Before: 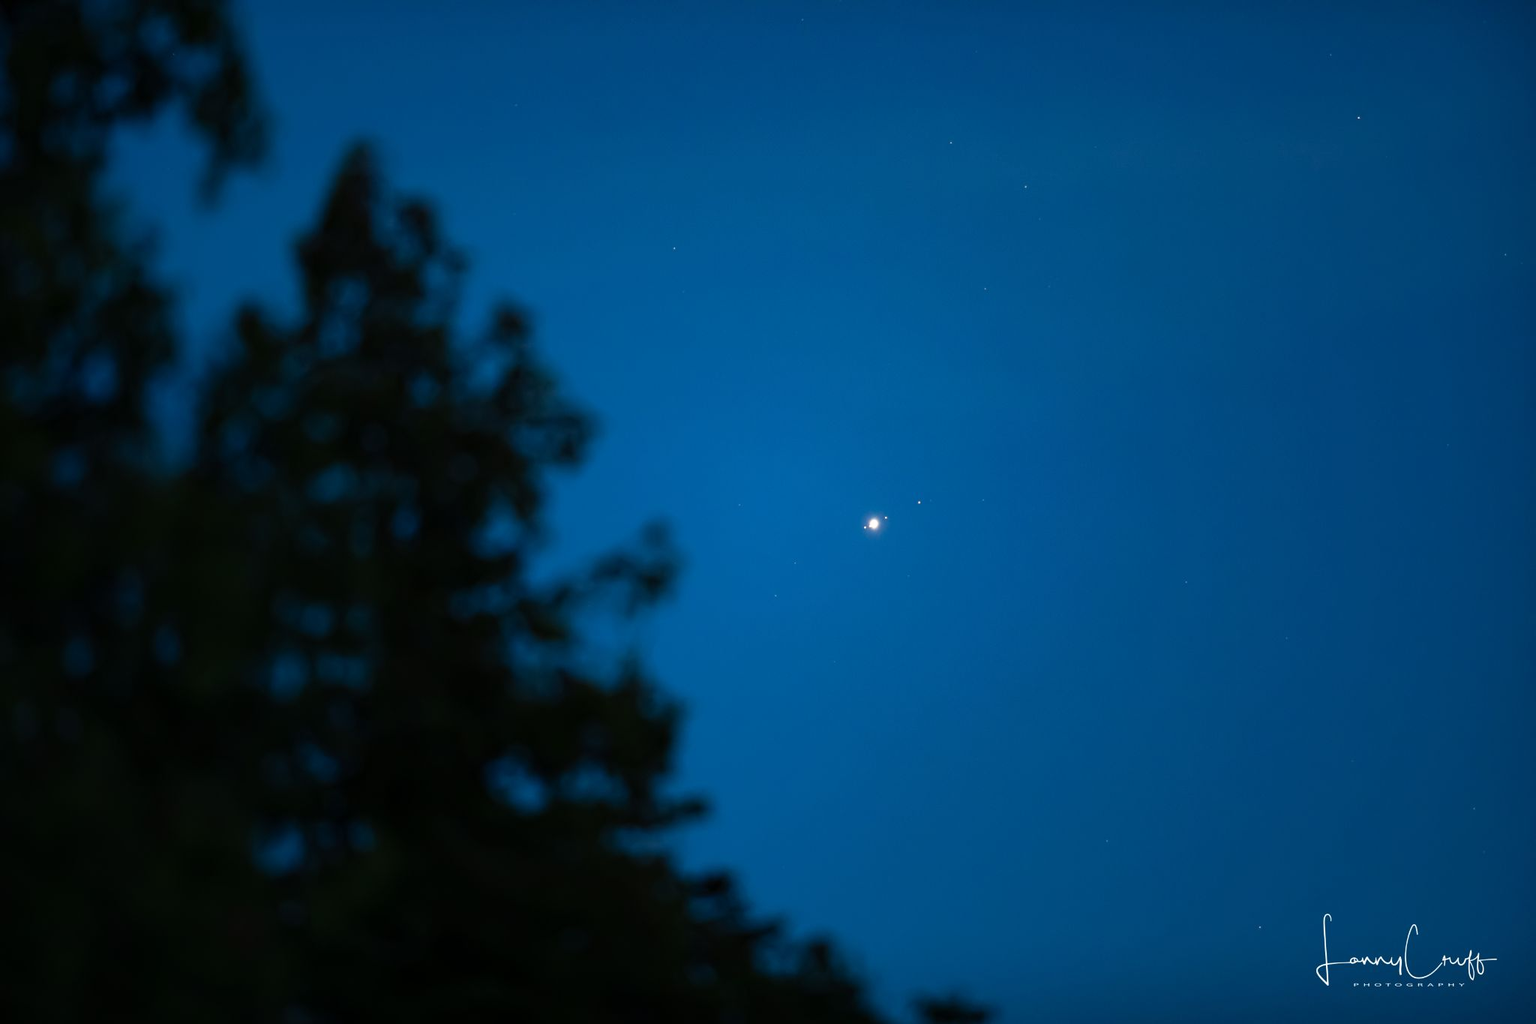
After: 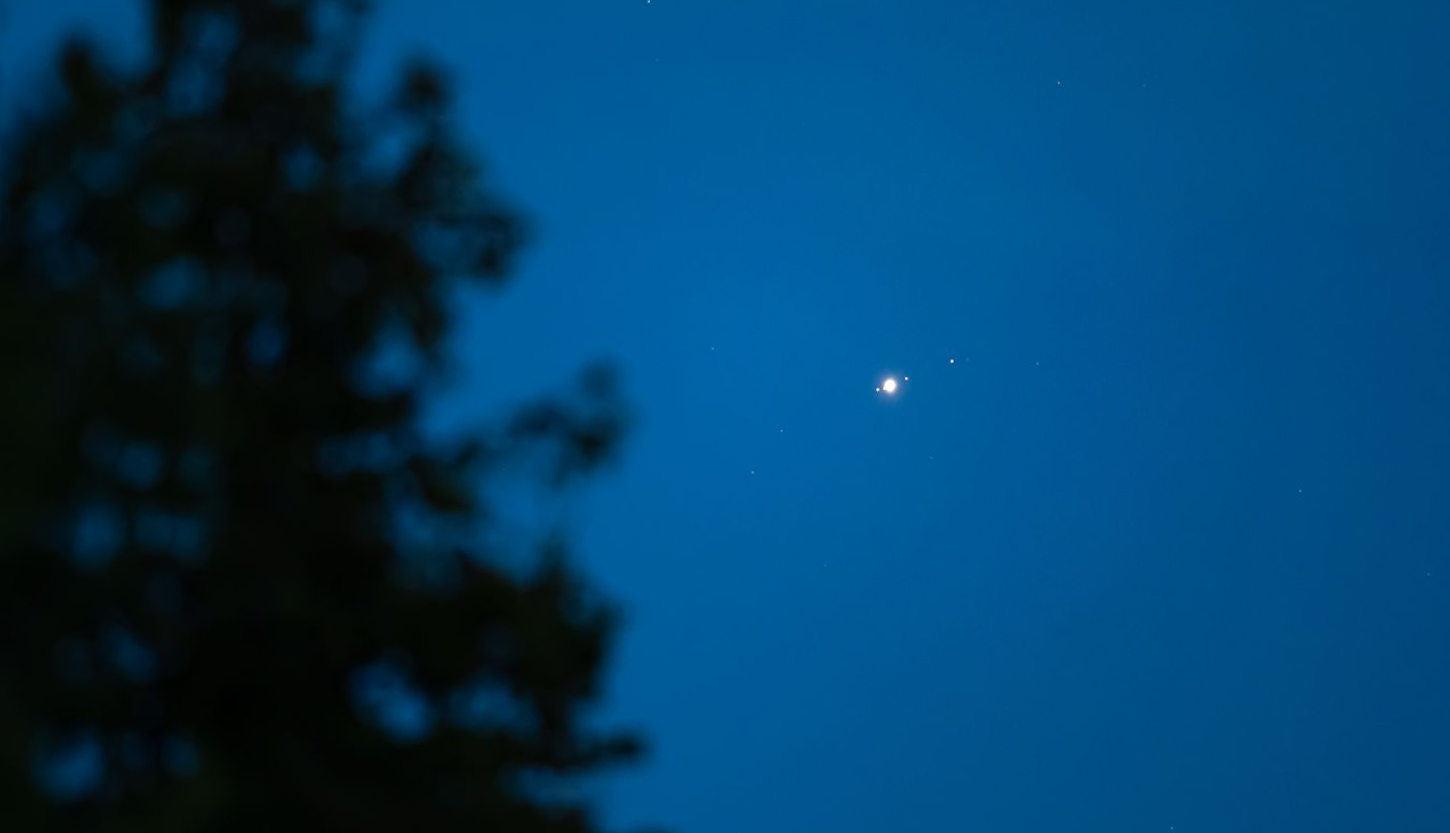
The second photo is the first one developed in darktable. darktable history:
crop and rotate: angle -3.81°, left 9.82%, top 21.05%, right 12.427%, bottom 11.949%
